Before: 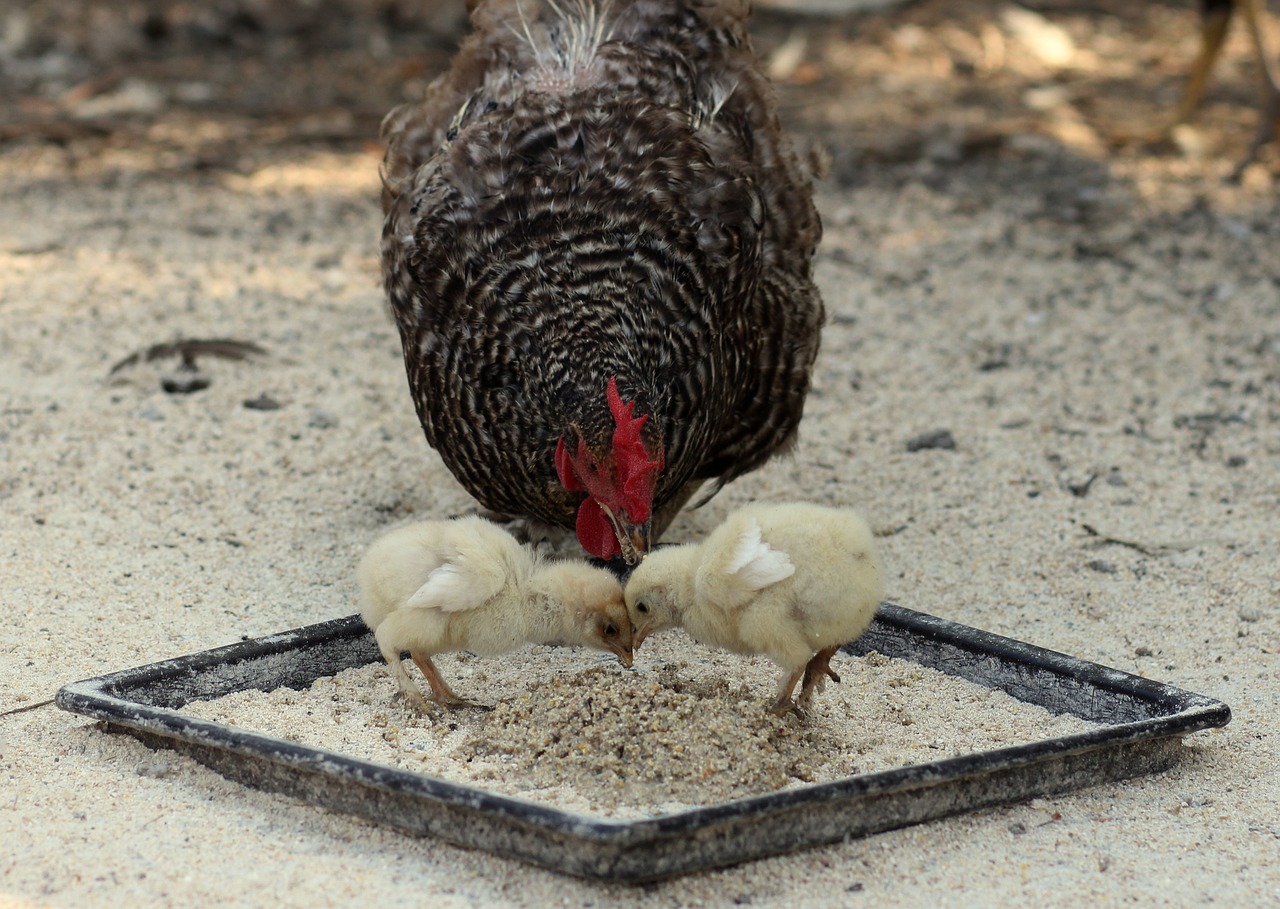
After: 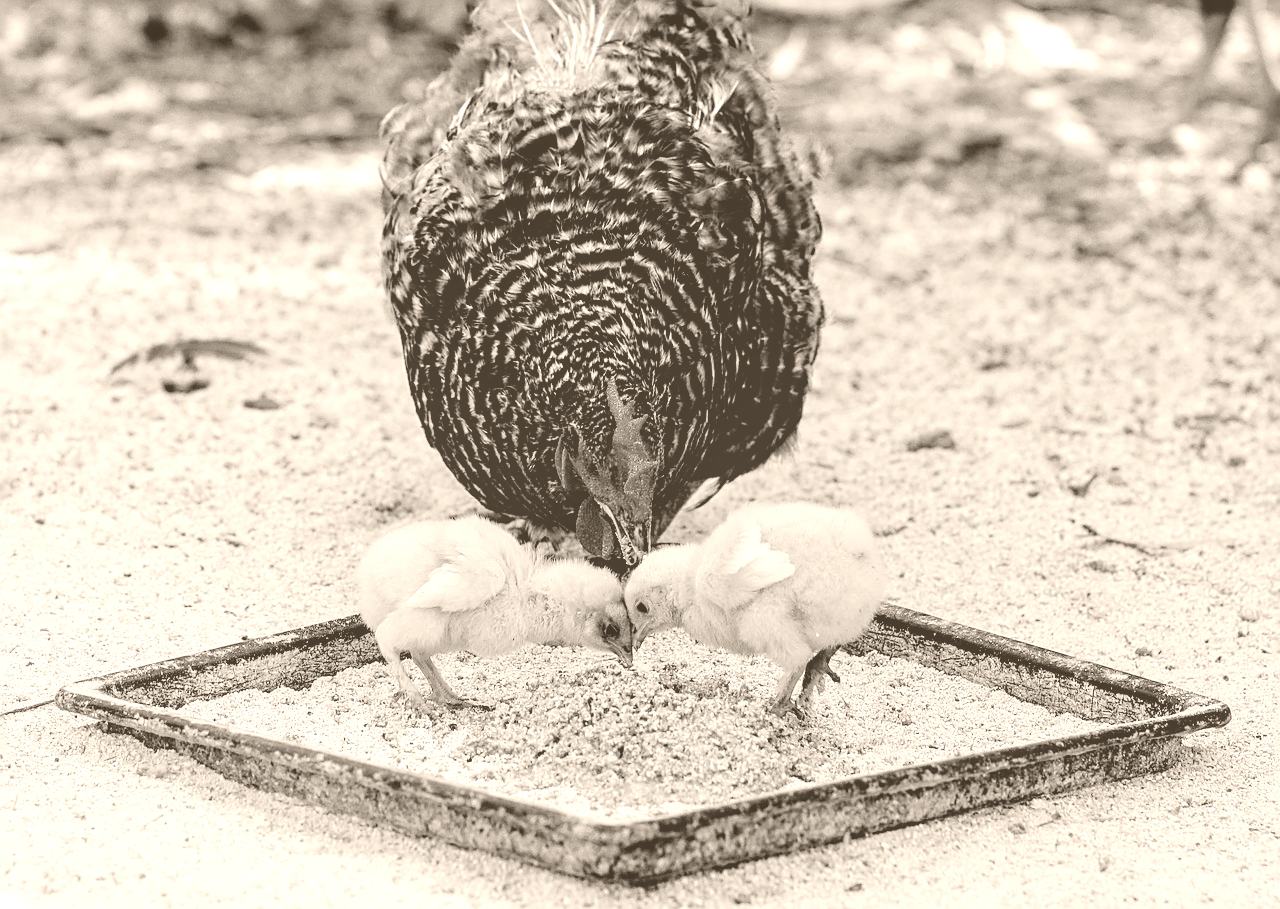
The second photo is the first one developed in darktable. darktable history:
tone equalizer: -8 EV 0.001 EV, -7 EV -0.004 EV, -6 EV 0.009 EV, -5 EV 0.032 EV, -4 EV 0.276 EV, -3 EV 0.644 EV, -2 EV 0.584 EV, -1 EV 0.187 EV, +0 EV 0.024 EV
filmic rgb: middle gray luminance 18%, black relative exposure -7.5 EV, white relative exposure 8.5 EV, threshold 6 EV, target black luminance 0%, hardness 2.23, latitude 18.37%, contrast 0.878, highlights saturation mix 5%, shadows ↔ highlights balance 10.15%, add noise in highlights 0, preserve chrominance no, color science v3 (2019), use custom middle-gray values true, iterations of high-quality reconstruction 0, contrast in highlights soft, enable highlight reconstruction true
contrast brightness saturation: contrast 0.04, saturation 0.16
color contrast: green-magenta contrast 1.69, blue-yellow contrast 1.49
local contrast: on, module defaults
sharpen: on, module defaults
colorize: hue 34.49°, saturation 35.33%, source mix 100%, version 1
